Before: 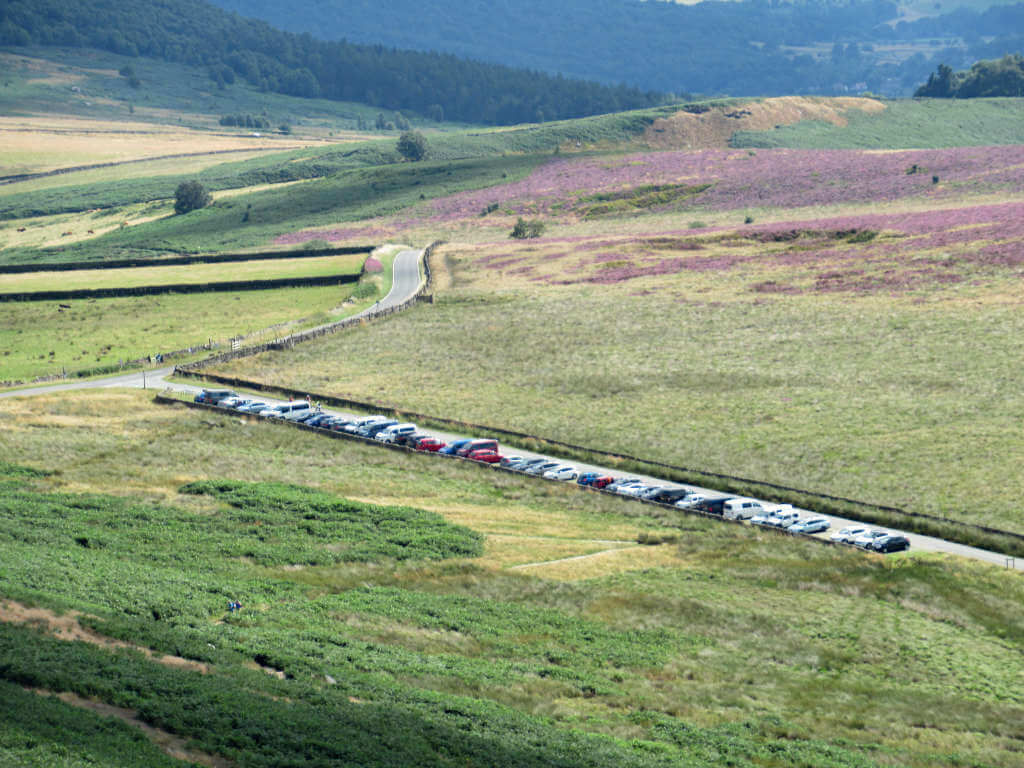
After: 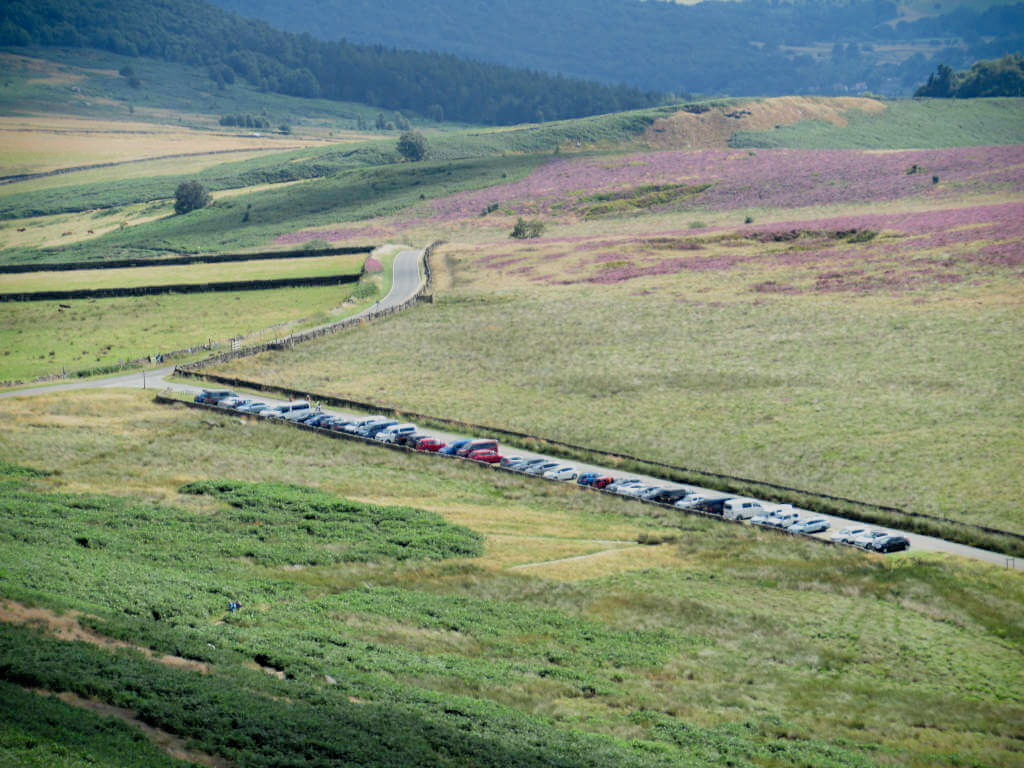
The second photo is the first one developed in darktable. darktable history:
filmic rgb: middle gray luminance 18.23%, black relative exposure -8.99 EV, white relative exposure 3.74 EV, threshold 5.98 EV, target black luminance 0%, hardness 4.91, latitude 68.33%, contrast 0.955, highlights saturation mix 20.93%, shadows ↔ highlights balance 20.77%, enable highlight reconstruction true
vignetting: saturation 0.385, dithering 8-bit output
